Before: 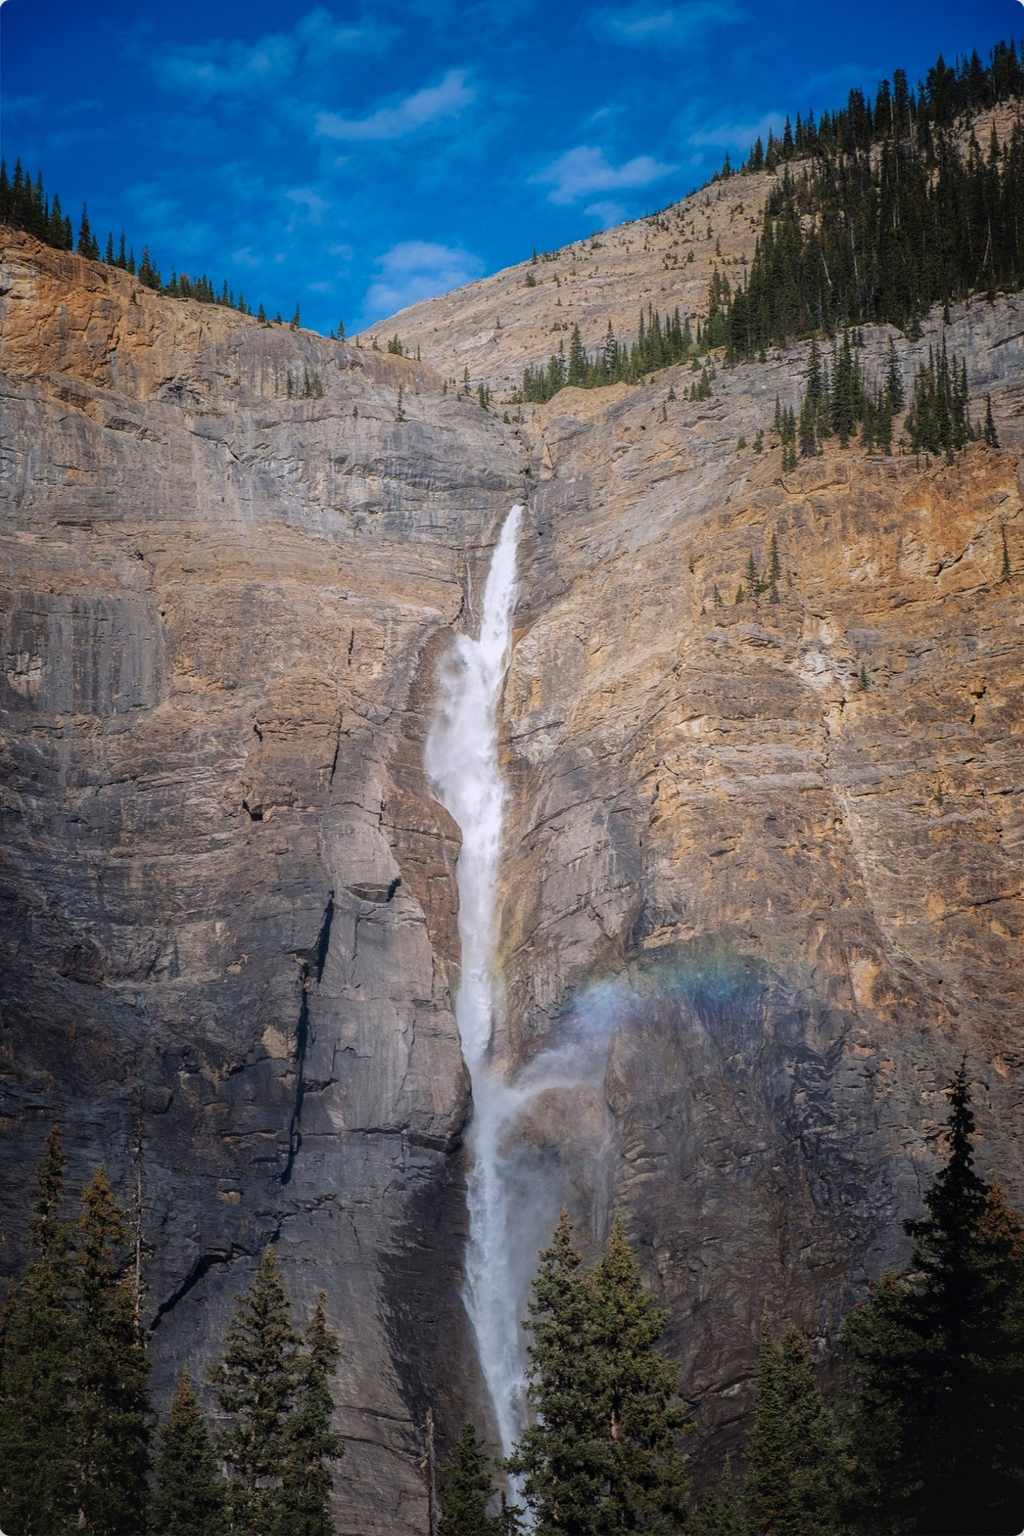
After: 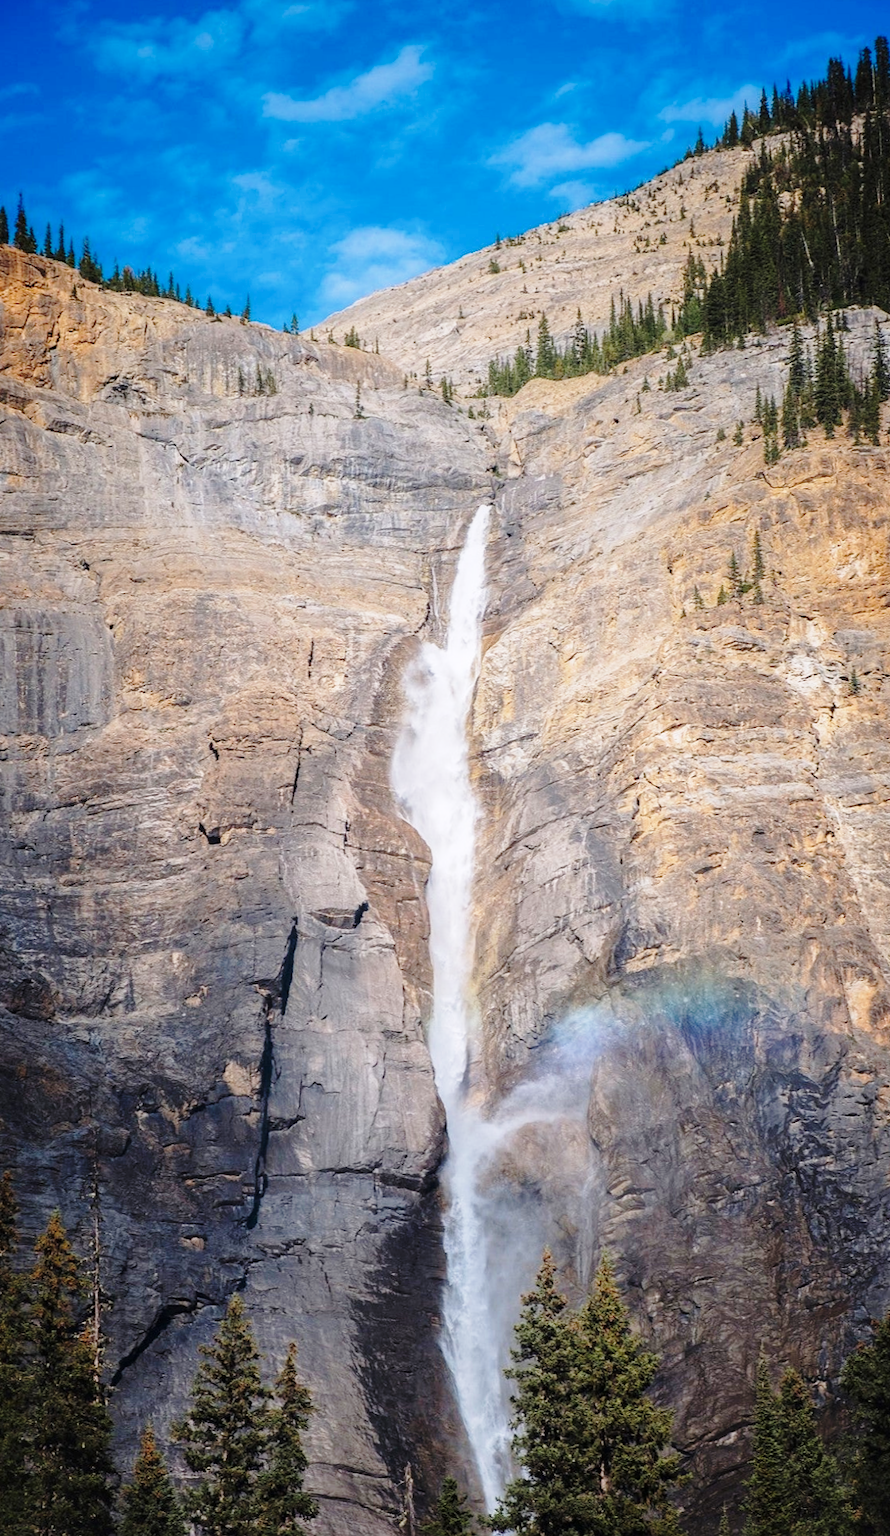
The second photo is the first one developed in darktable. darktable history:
base curve: curves: ch0 [(0, 0) (0.028, 0.03) (0.121, 0.232) (0.46, 0.748) (0.859, 0.968) (1, 1)], preserve colors none
crop and rotate: angle 1°, left 4.281%, top 0.642%, right 11.383%, bottom 2.486%
